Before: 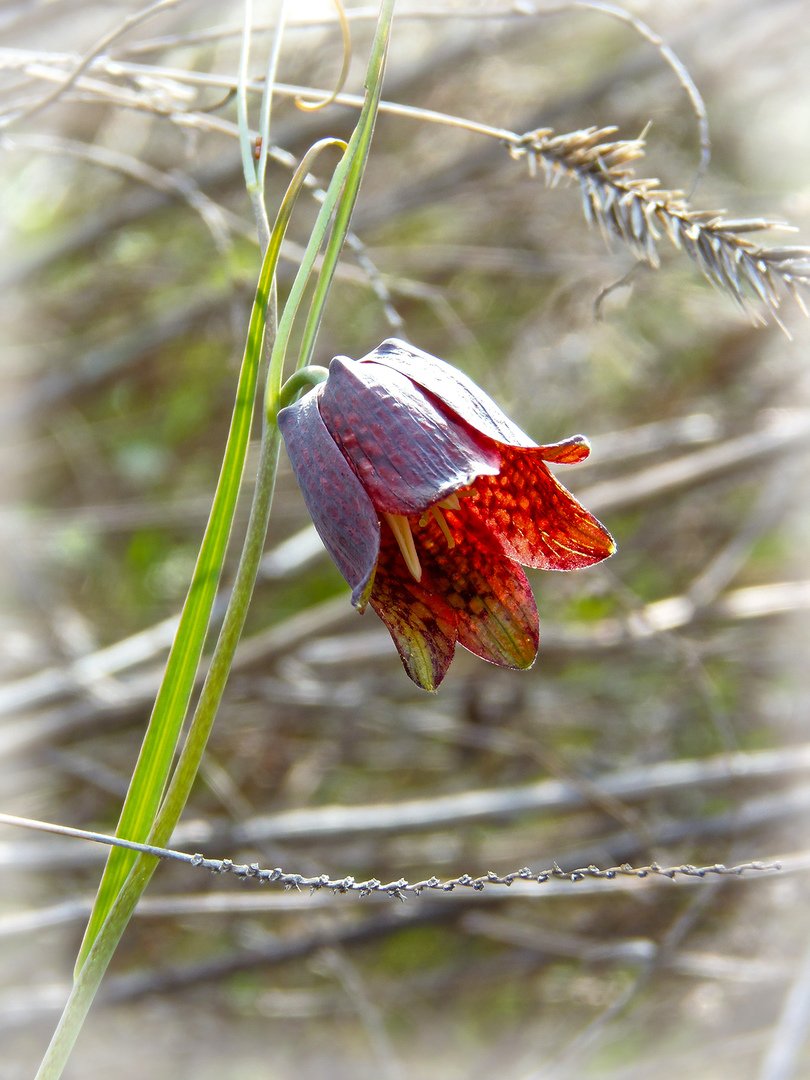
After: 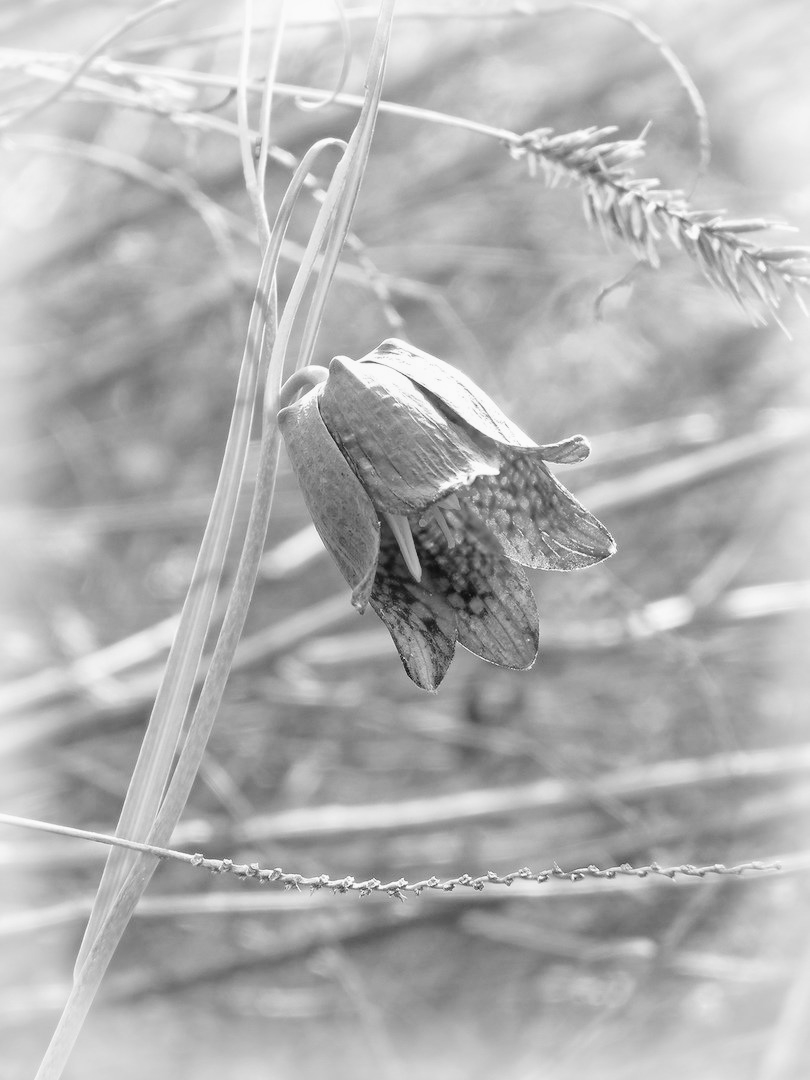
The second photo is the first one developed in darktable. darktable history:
monochrome: a 32, b 64, size 2.3
global tonemap: drago (0.7, 100)
